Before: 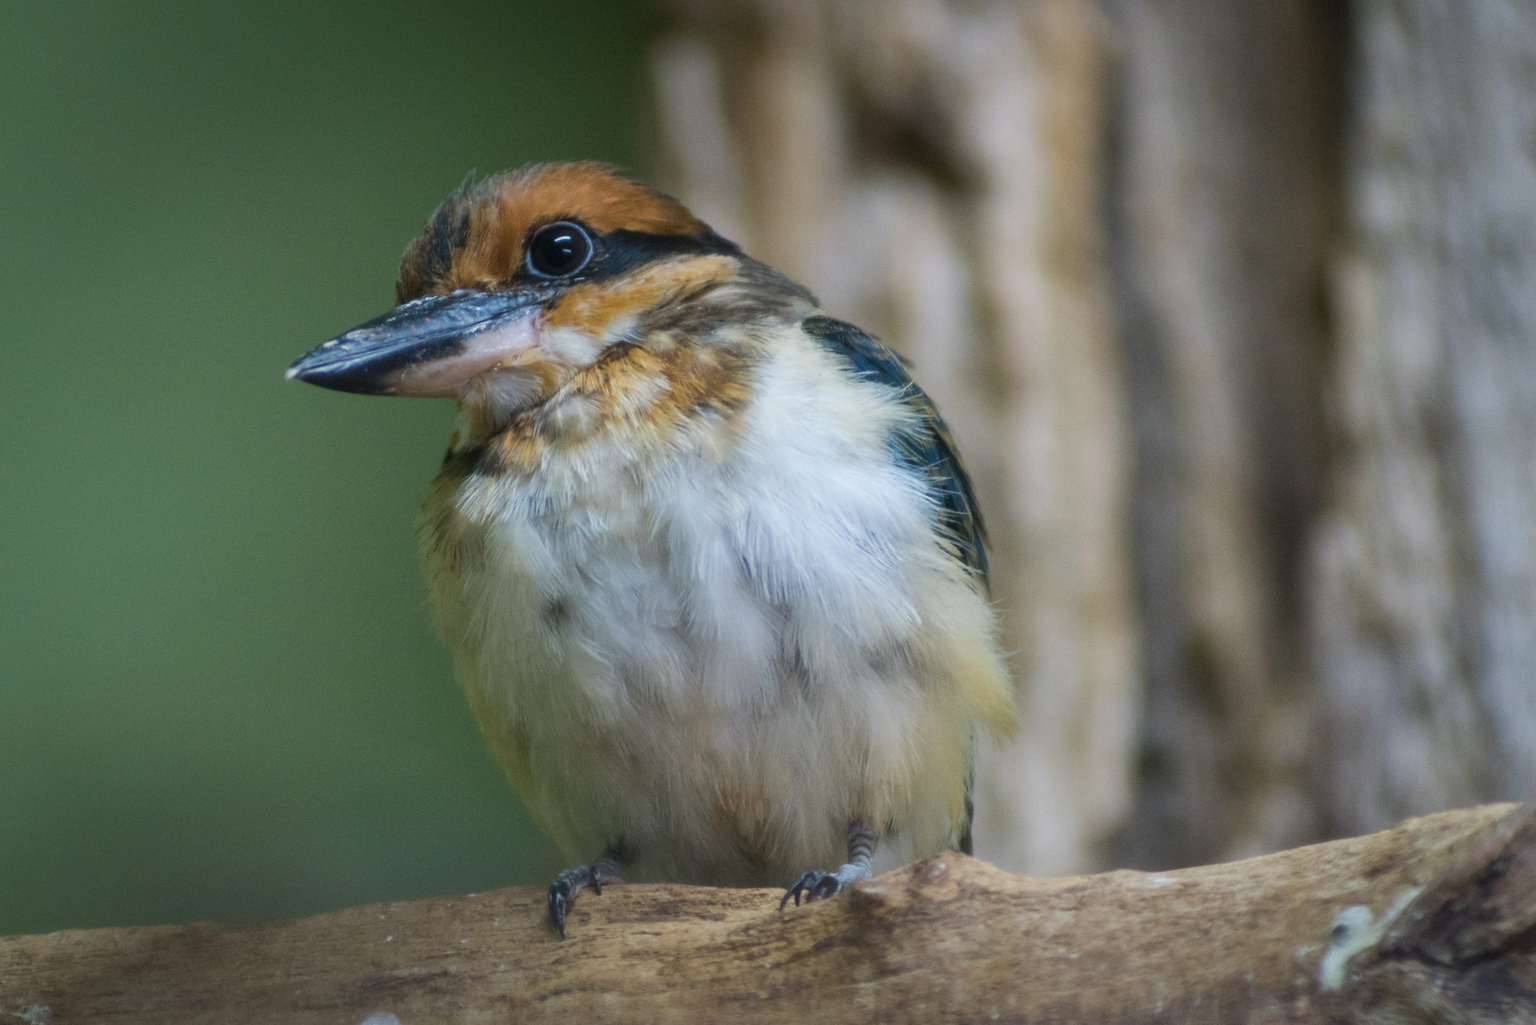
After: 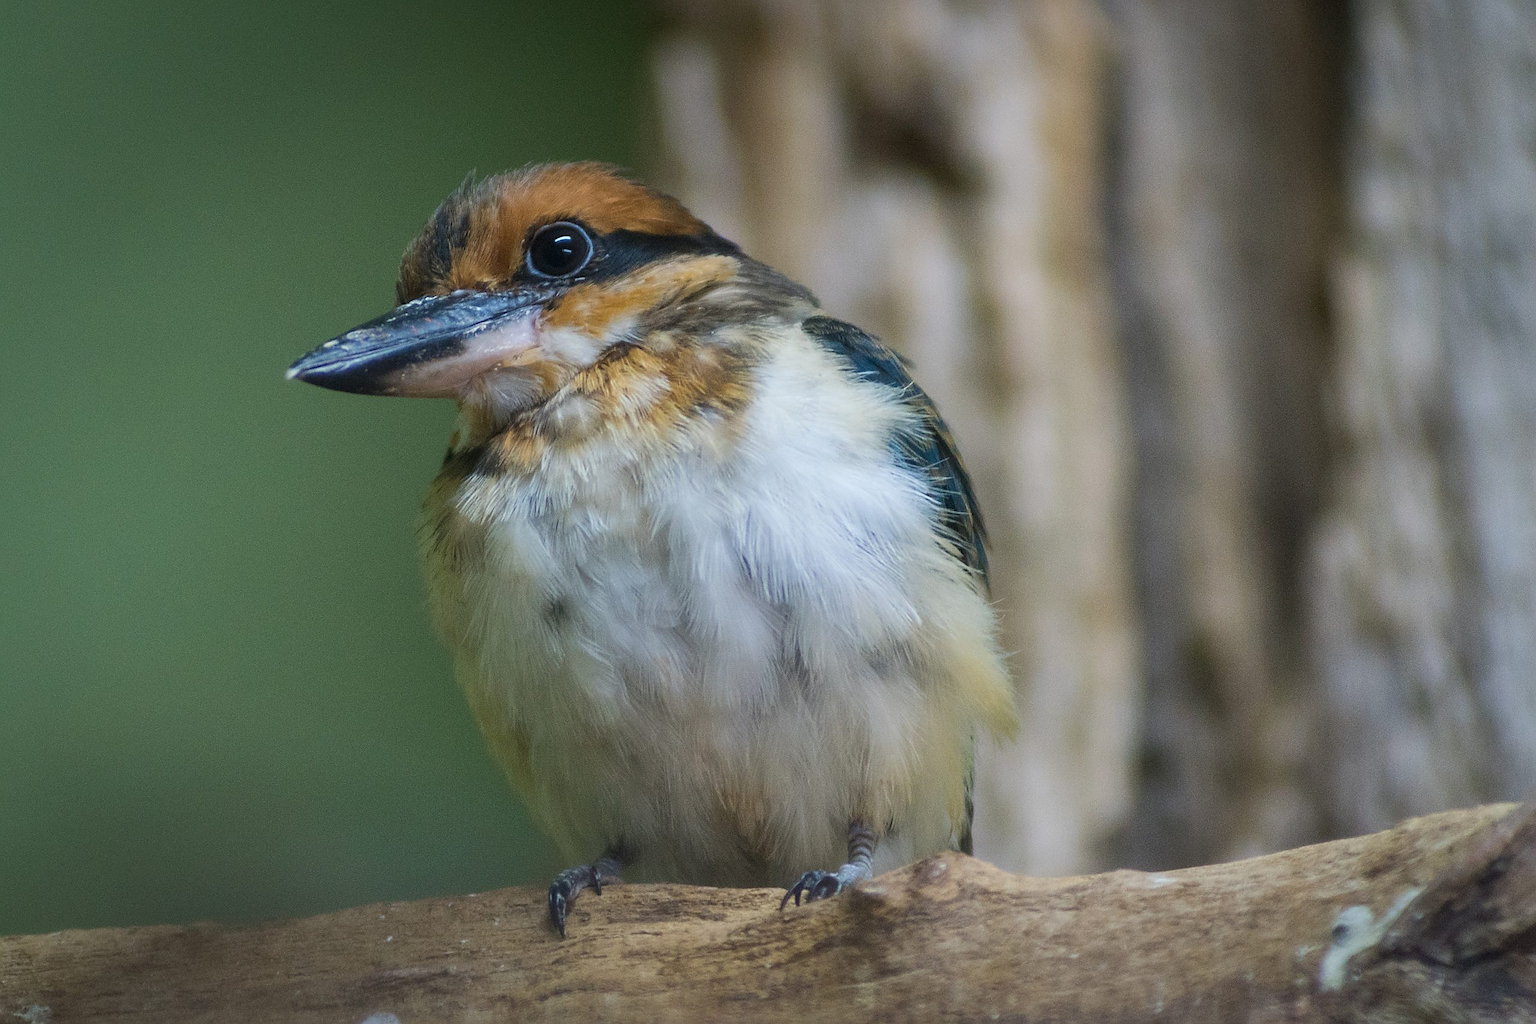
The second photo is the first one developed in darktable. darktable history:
sharpen: radius 1.4, amount 1.25, threshold 0.7
bloom: size 15%, threshold 97%, strength 7%
